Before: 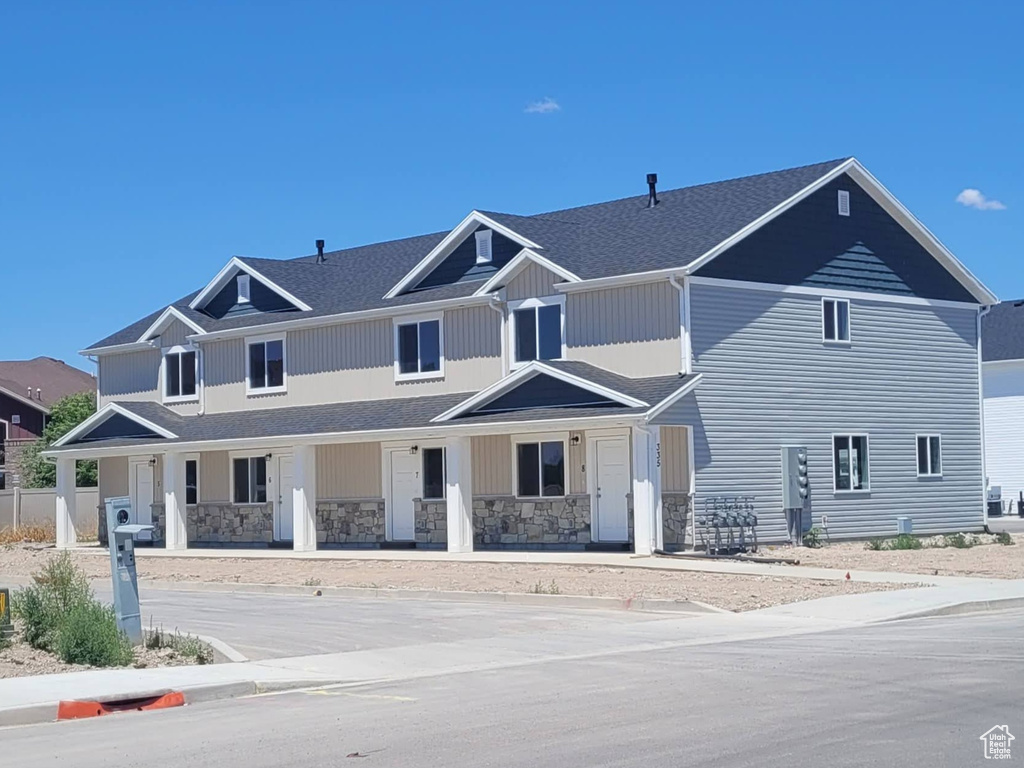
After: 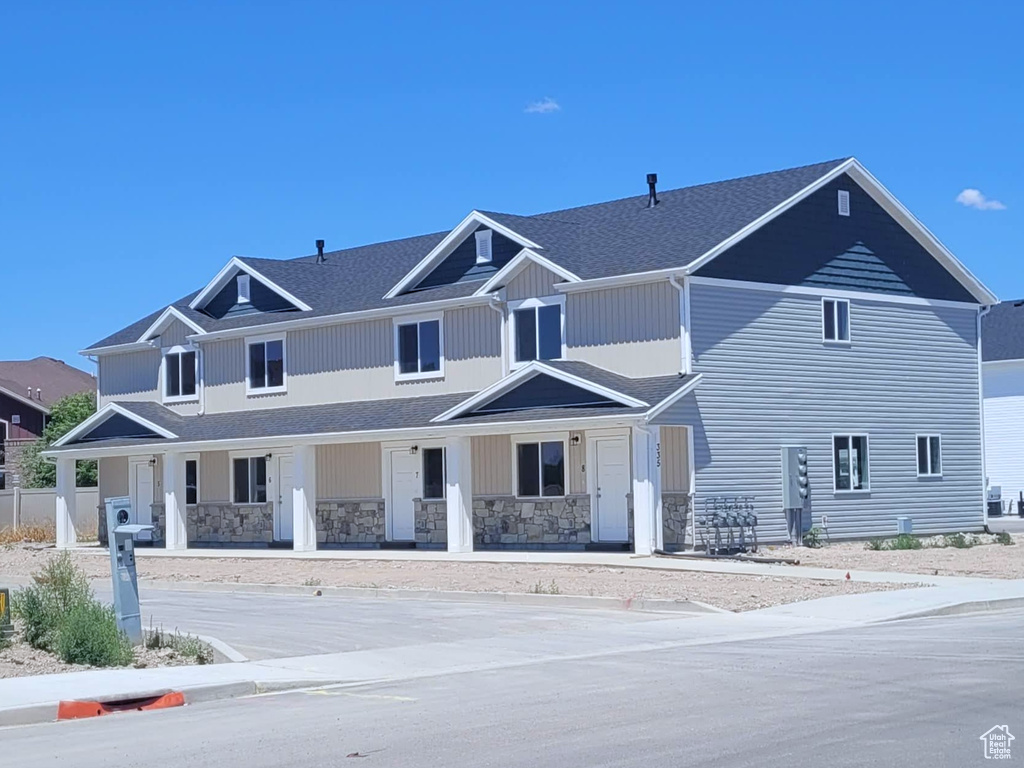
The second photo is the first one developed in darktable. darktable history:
white balance: red 0.967, blue 1.049
levels: levels [0.018, 0.493, 1]
